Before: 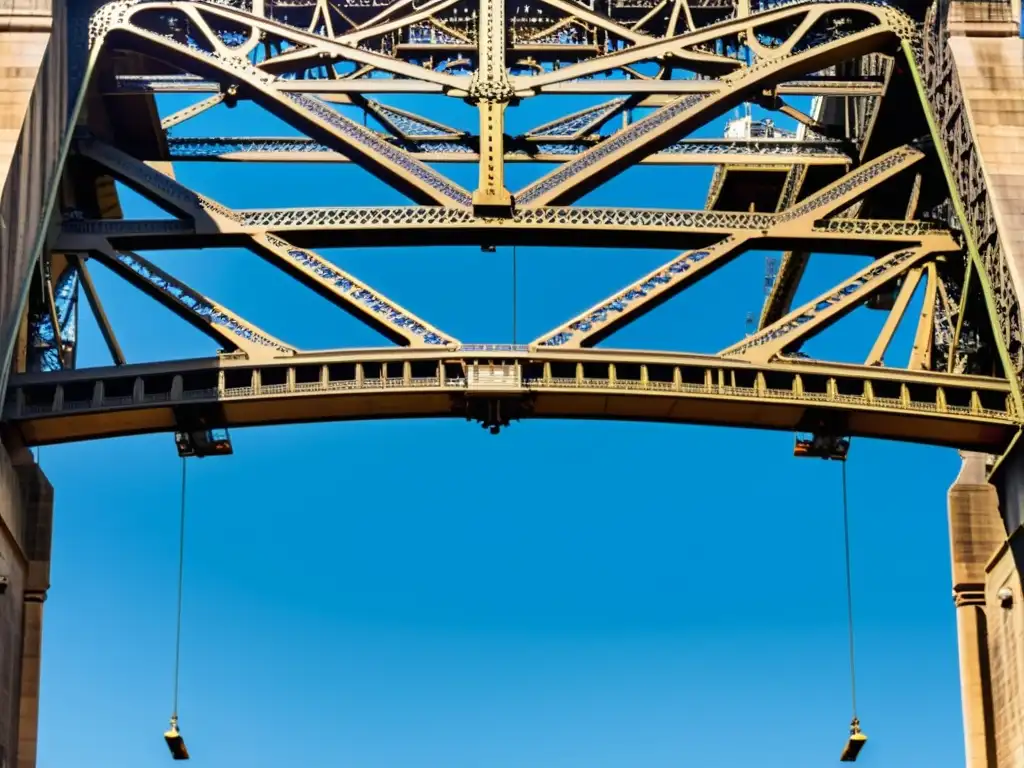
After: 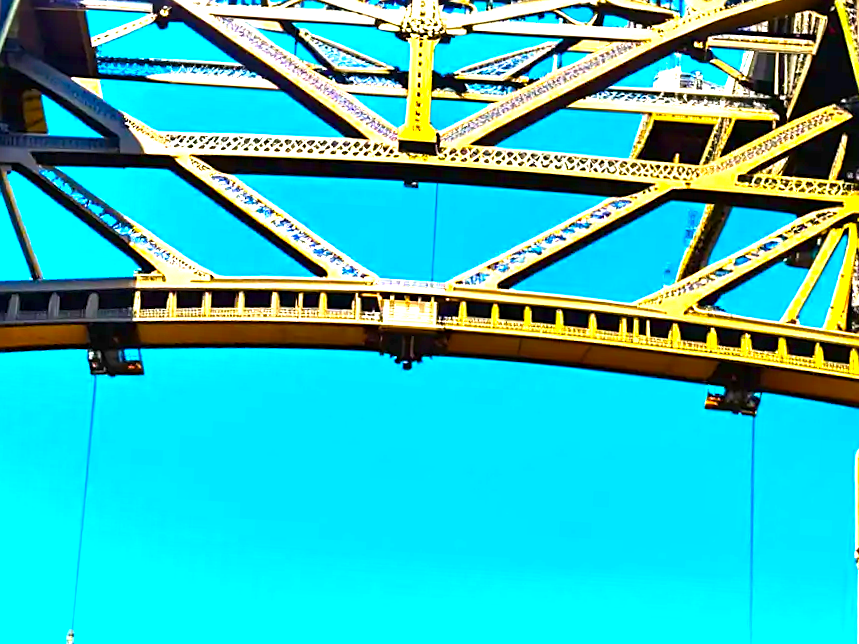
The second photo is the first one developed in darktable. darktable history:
crop and rotate: angle -3.27°, left 5.211%, top 5.211%, right 4.607%, bottom 4.607%
exposure: black level correction 0, exposure 0.9 EV, compensate highlight preservation false
color balance rgb: linear chroma grading › global chroma 20%, perceptual saturation grading › global saturation 25%, perceptual brilliance grading › global brilliance 20%, global vibrance 20%
sharpen: radius 1.864, amount 0.398, threshold 1.271
